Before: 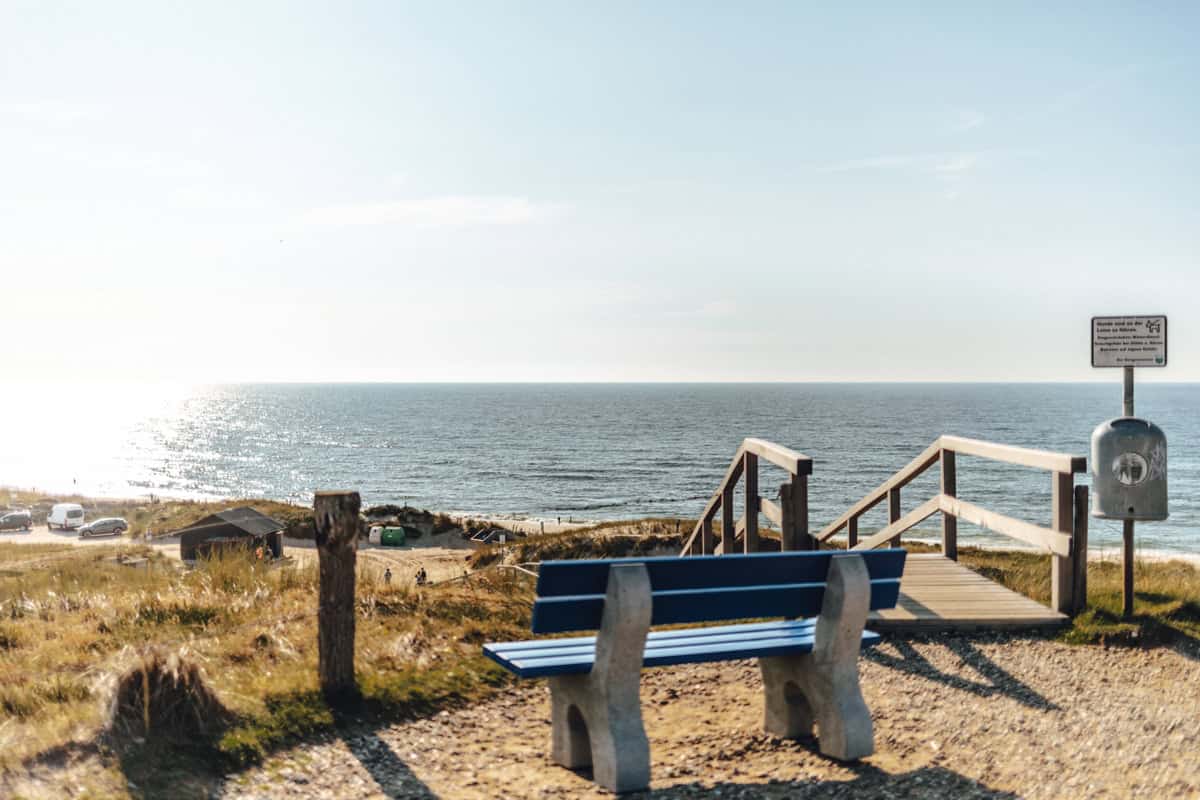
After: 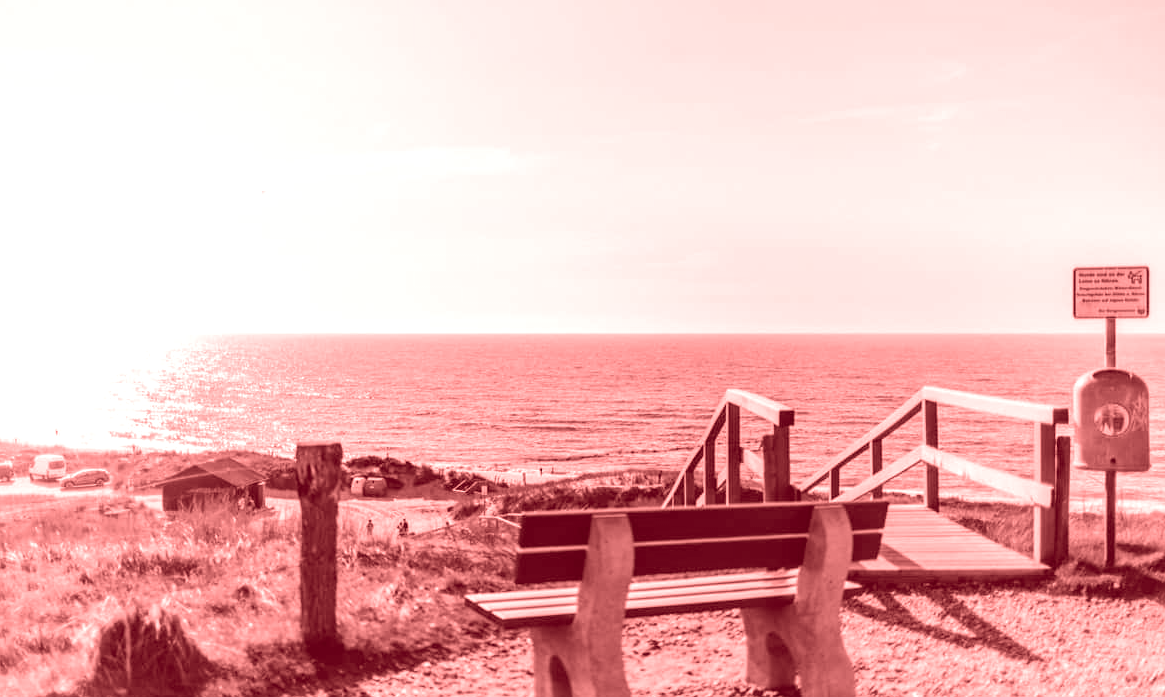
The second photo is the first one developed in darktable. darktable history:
colorize: saturation 60%, source mix 100%
crop: left 1.507%, top 6.147%, right 1.379%, bottom 6.637%
